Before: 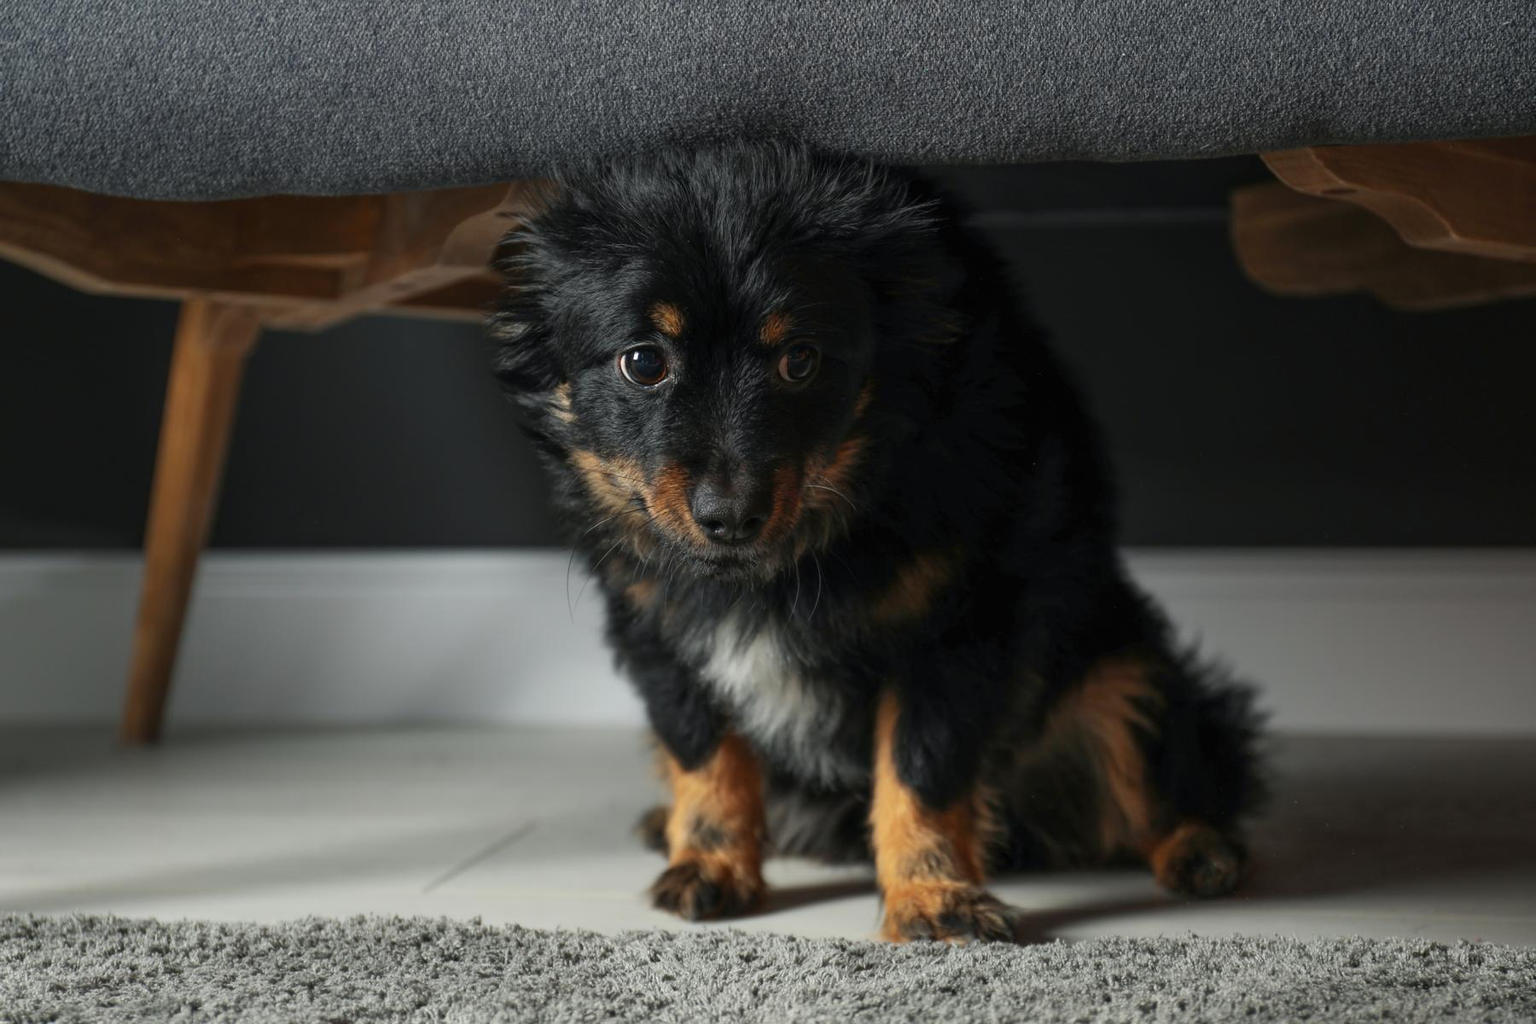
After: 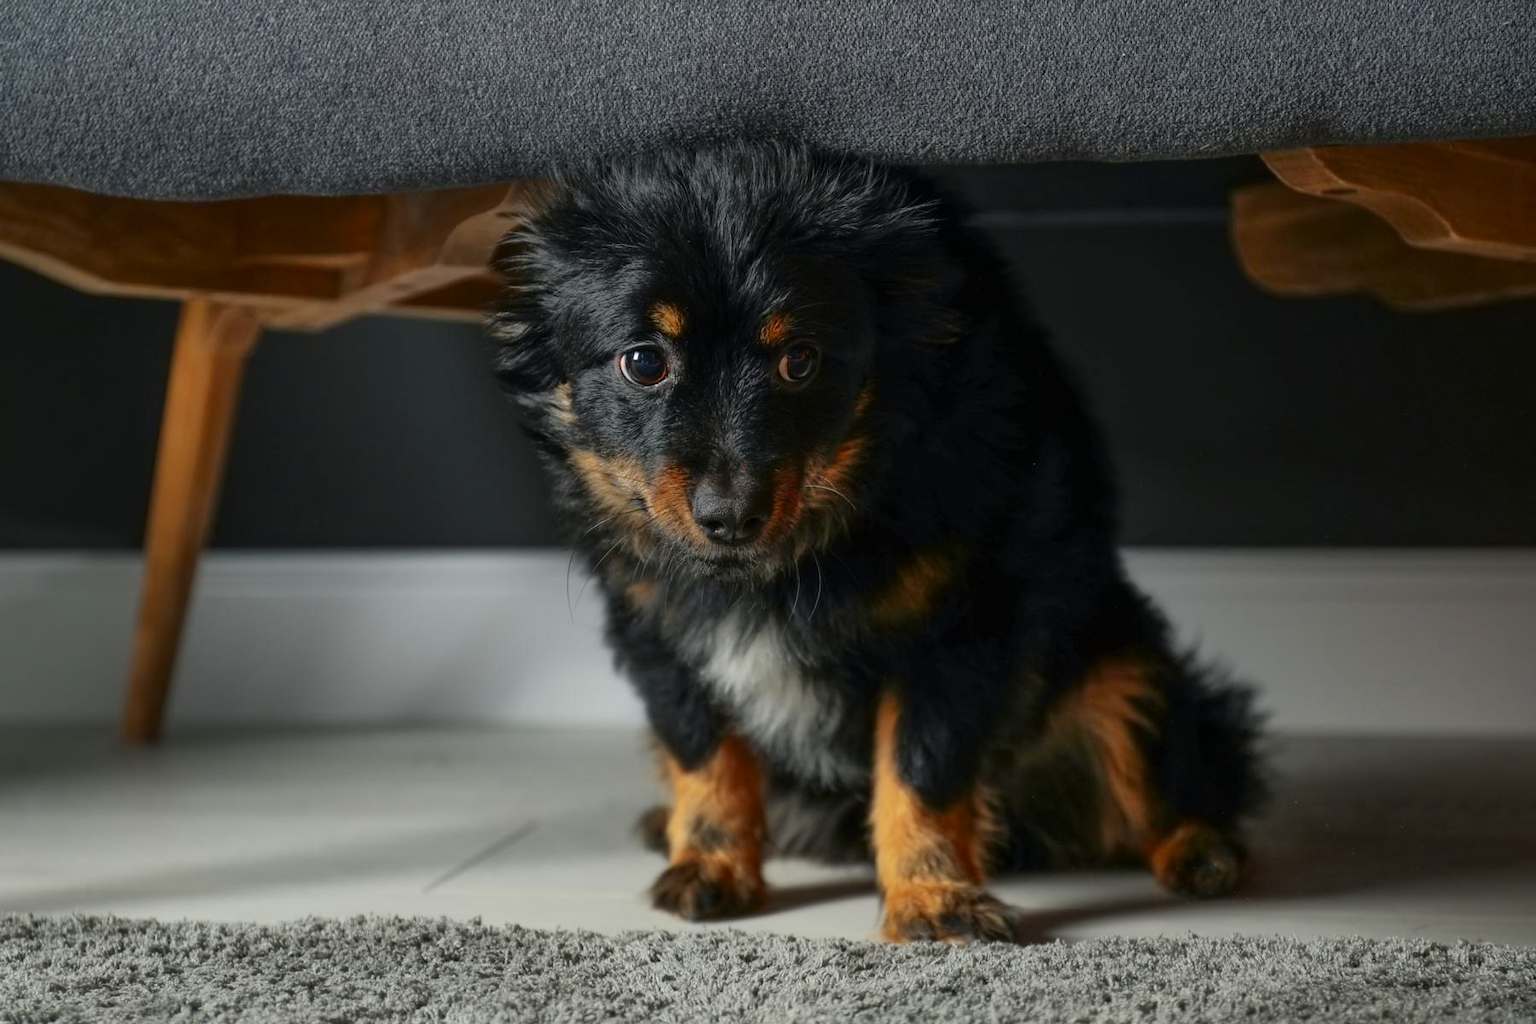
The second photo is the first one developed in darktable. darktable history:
contrast equalizer: octaves 7, y [[0.5 ×6], [0.5 ×6], [0.5 ×6], [0 ×6], [0, 0.039, 0.251, 0.29, 0.293, 0.292]], mix 0.303
contrast brightness saturation: contrast 0.134, brightness -0.052, saturation 0.155
shadows and highlights: on, module defaults
